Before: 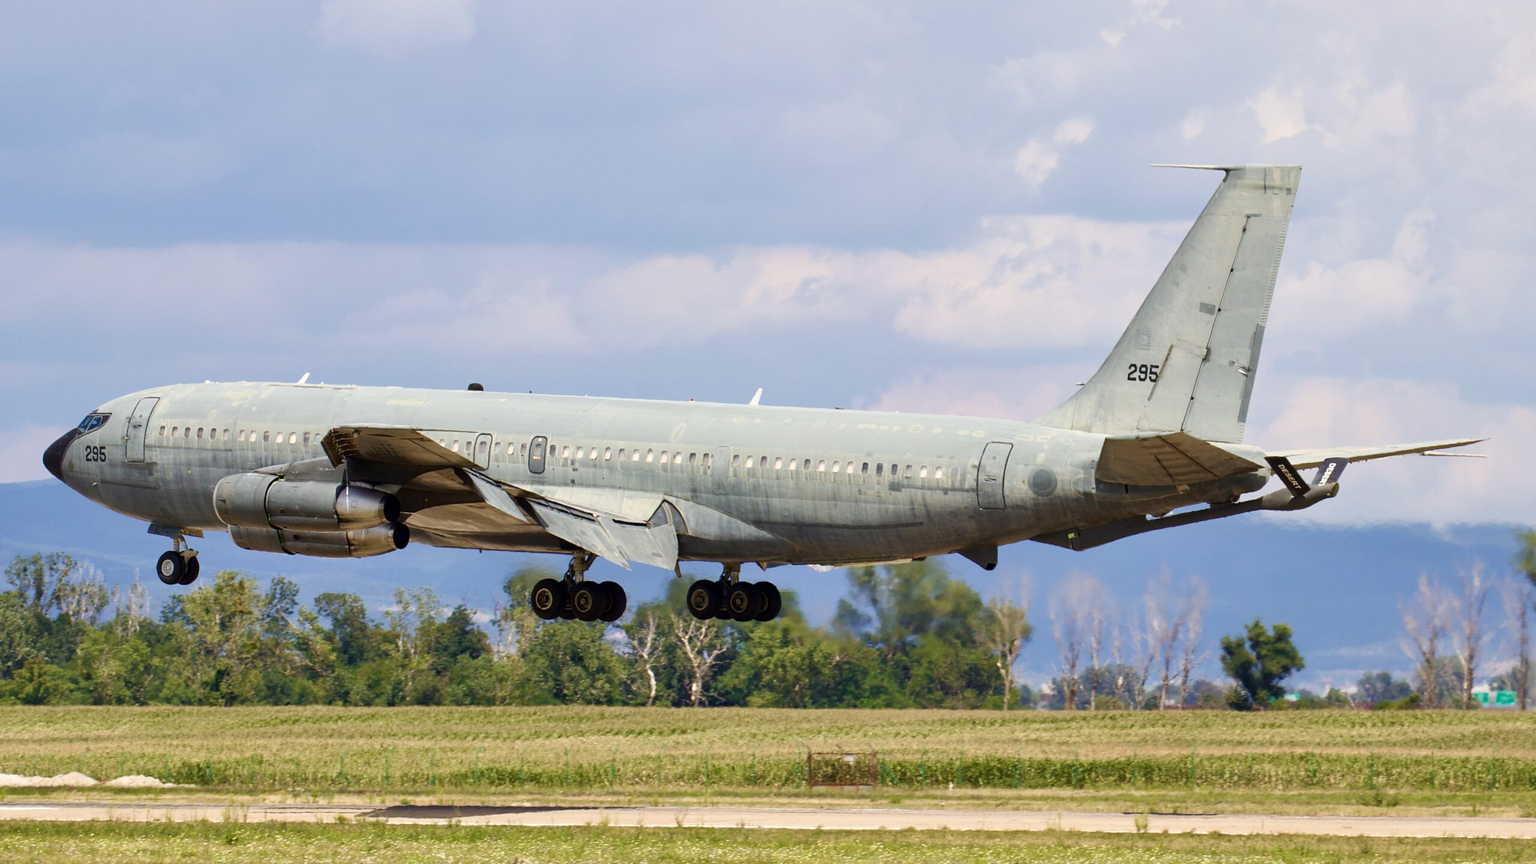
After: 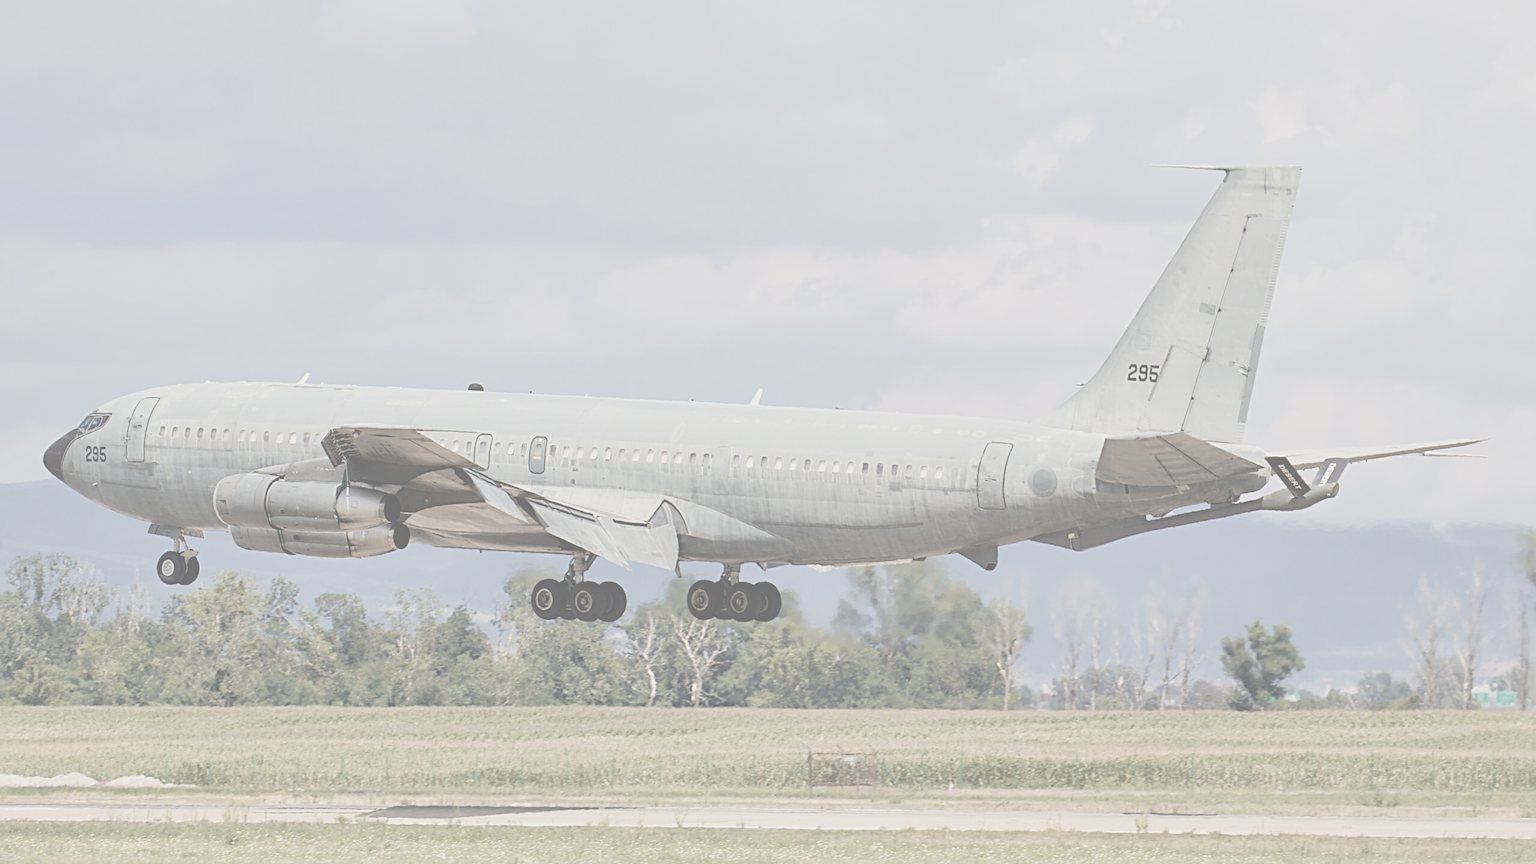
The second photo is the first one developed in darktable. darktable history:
contrast brightness saturation: contrast -0.32, brightness 0.75, saturation -0.78
sharpen: radius 4
